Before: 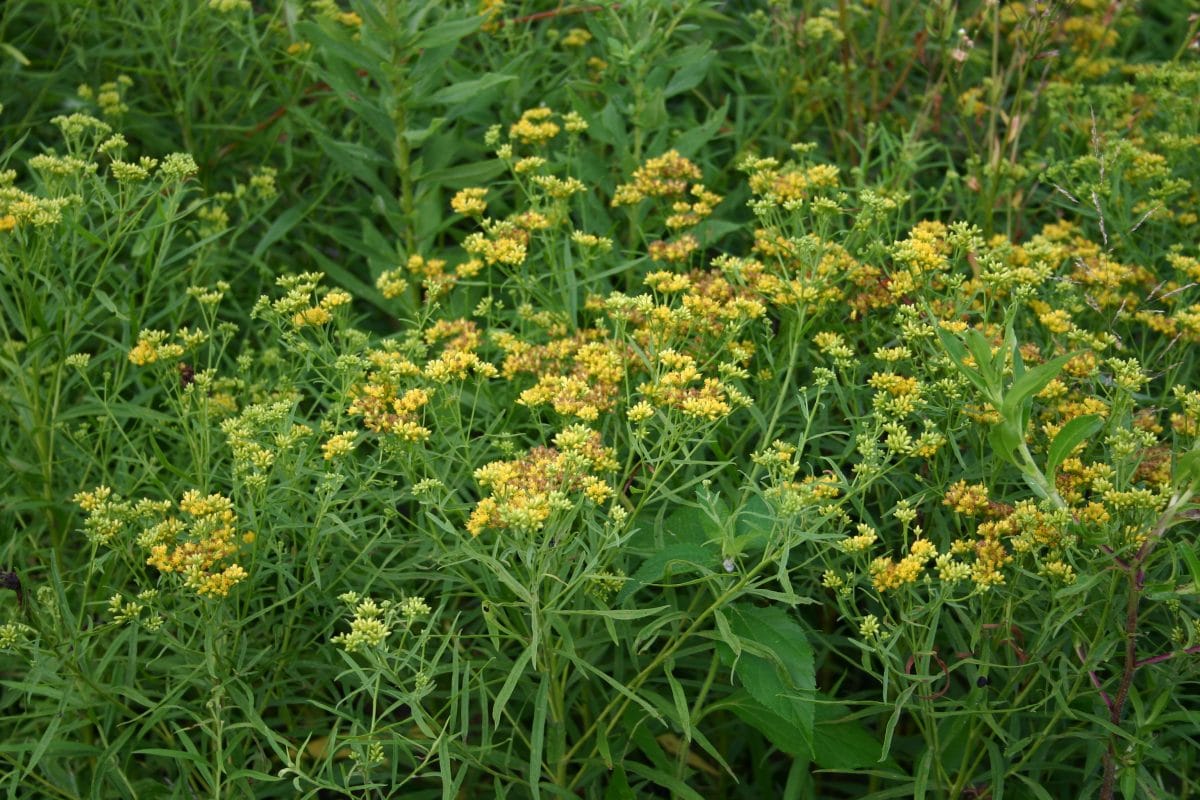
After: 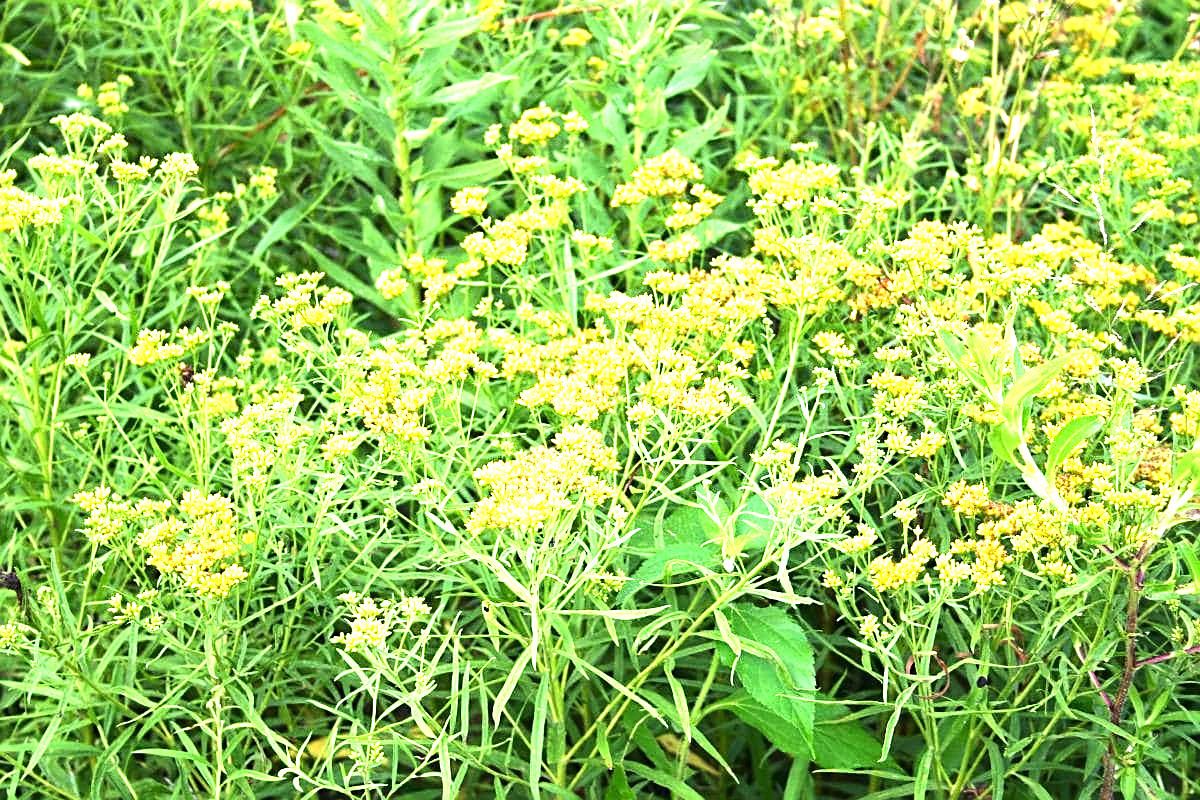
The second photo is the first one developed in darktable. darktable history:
sharpen: on, module defaults
exposure: exposure 2.04 EV, compensate highlight preservation false
tone equalizer: -8 EV -0.75 EV, -7 EV -0.7 EV, -6 EV -0.6 EV, -5 EV -0.4 EV, -3 EV 0.4 EV, -2 EV 0.6 EV, -1 EV 0.7 EV, +0 EV 0.75 EV, edges refinement/feathering 500, mask exposure compensation -1.57 EV, preserve details no
